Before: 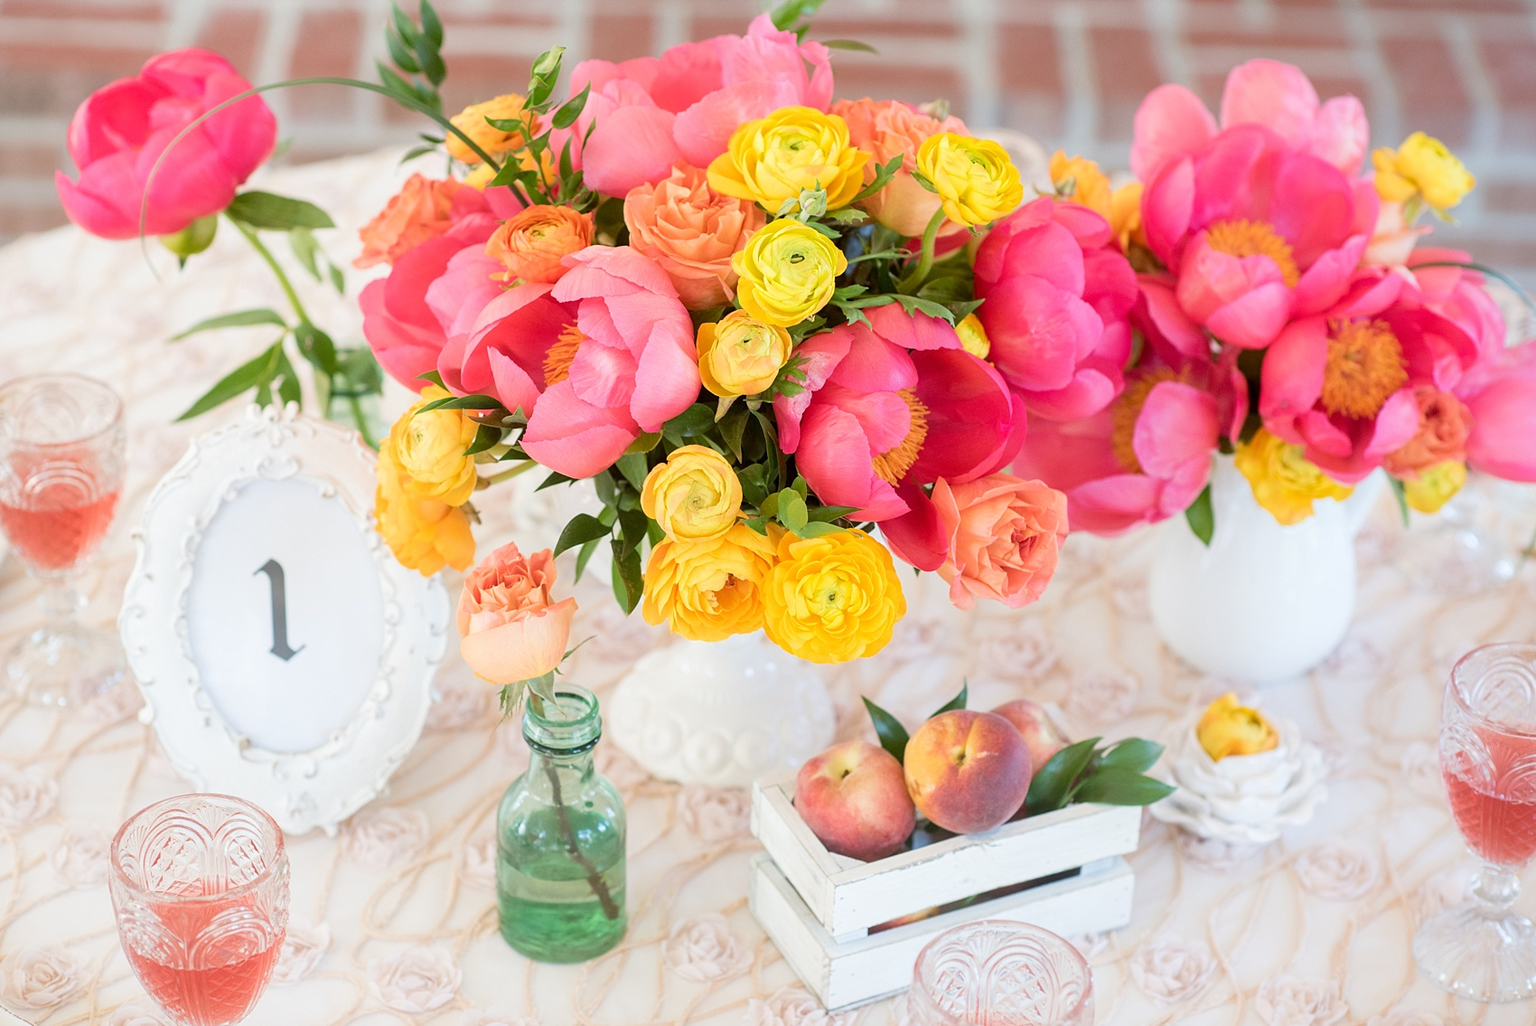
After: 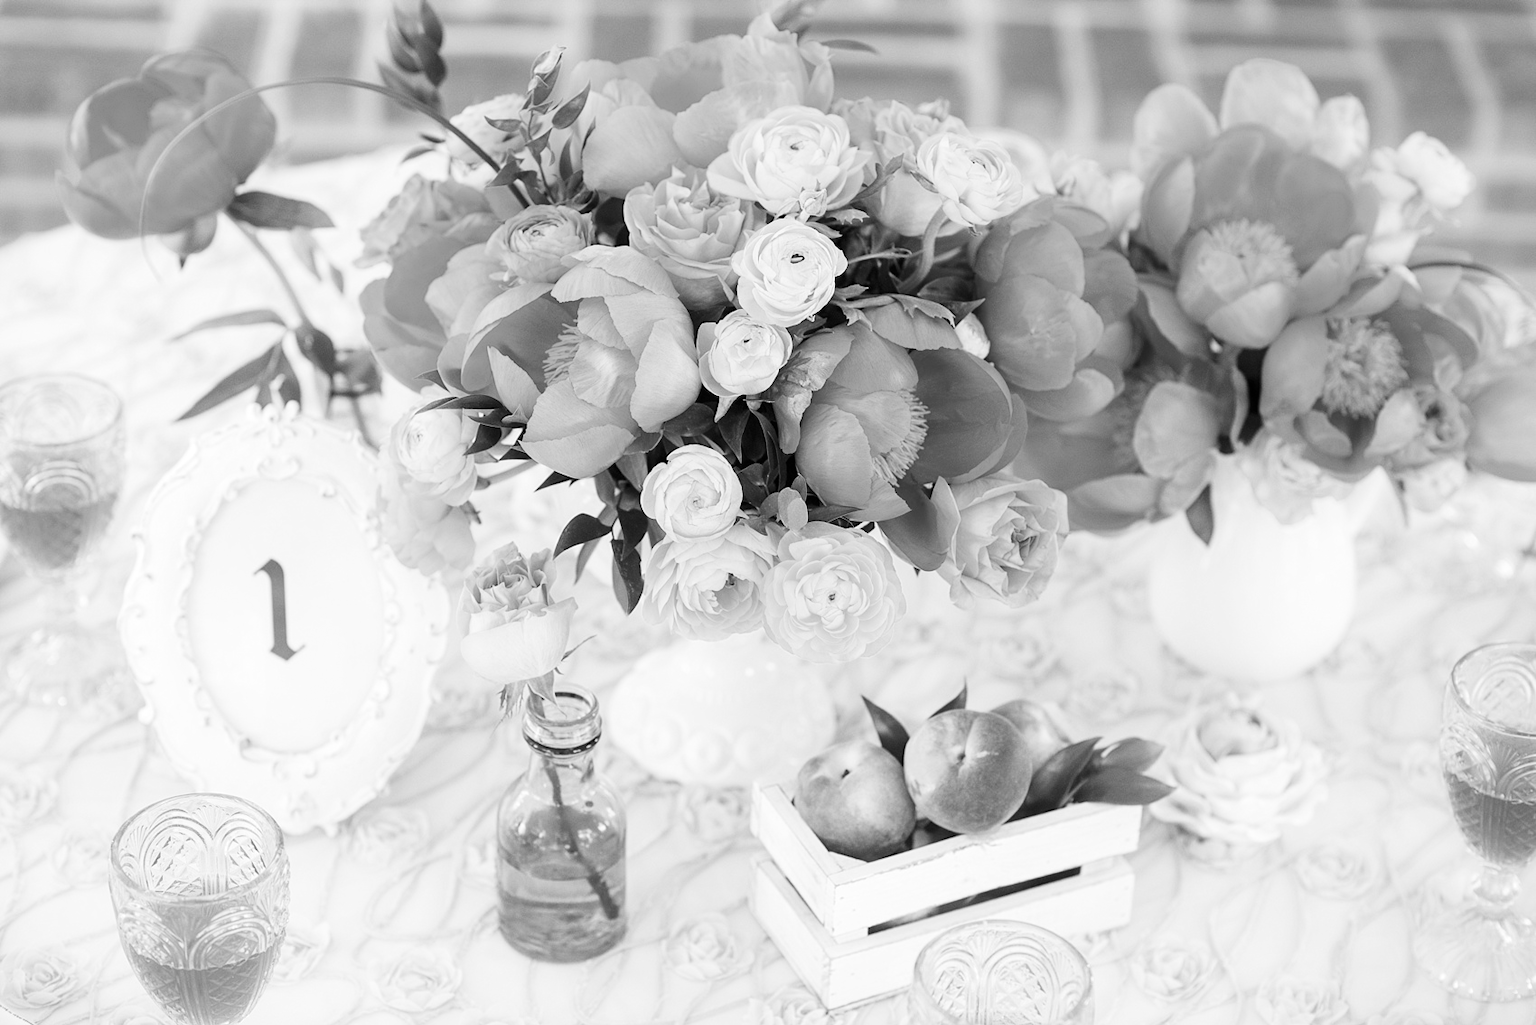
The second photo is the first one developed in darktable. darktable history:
color correction: highlights a* -0.137, highlights b* -5.91, shadows a* -0.137, shadows b* -0.137
shadows and highlights: shadows 12, white point adjustment 1.2, highlights -0.36, soften with gaussian
monochrome: on, module defaults
contrast brightness saturation: contrast 0.22
